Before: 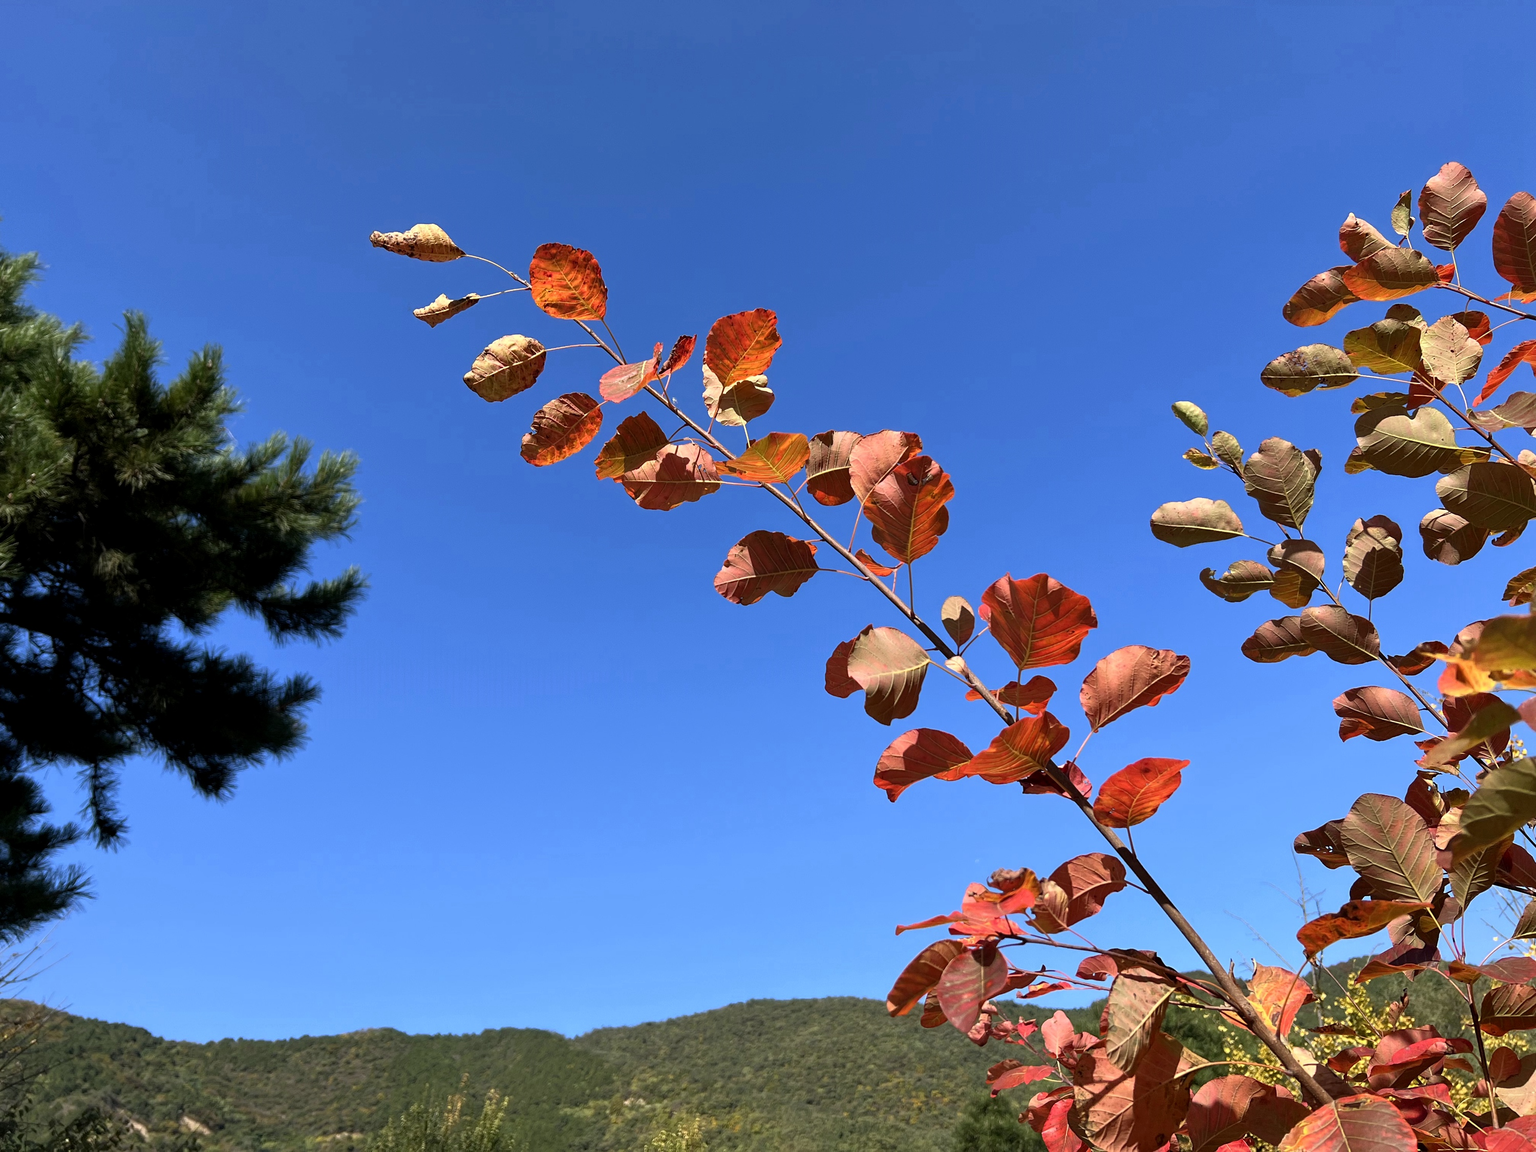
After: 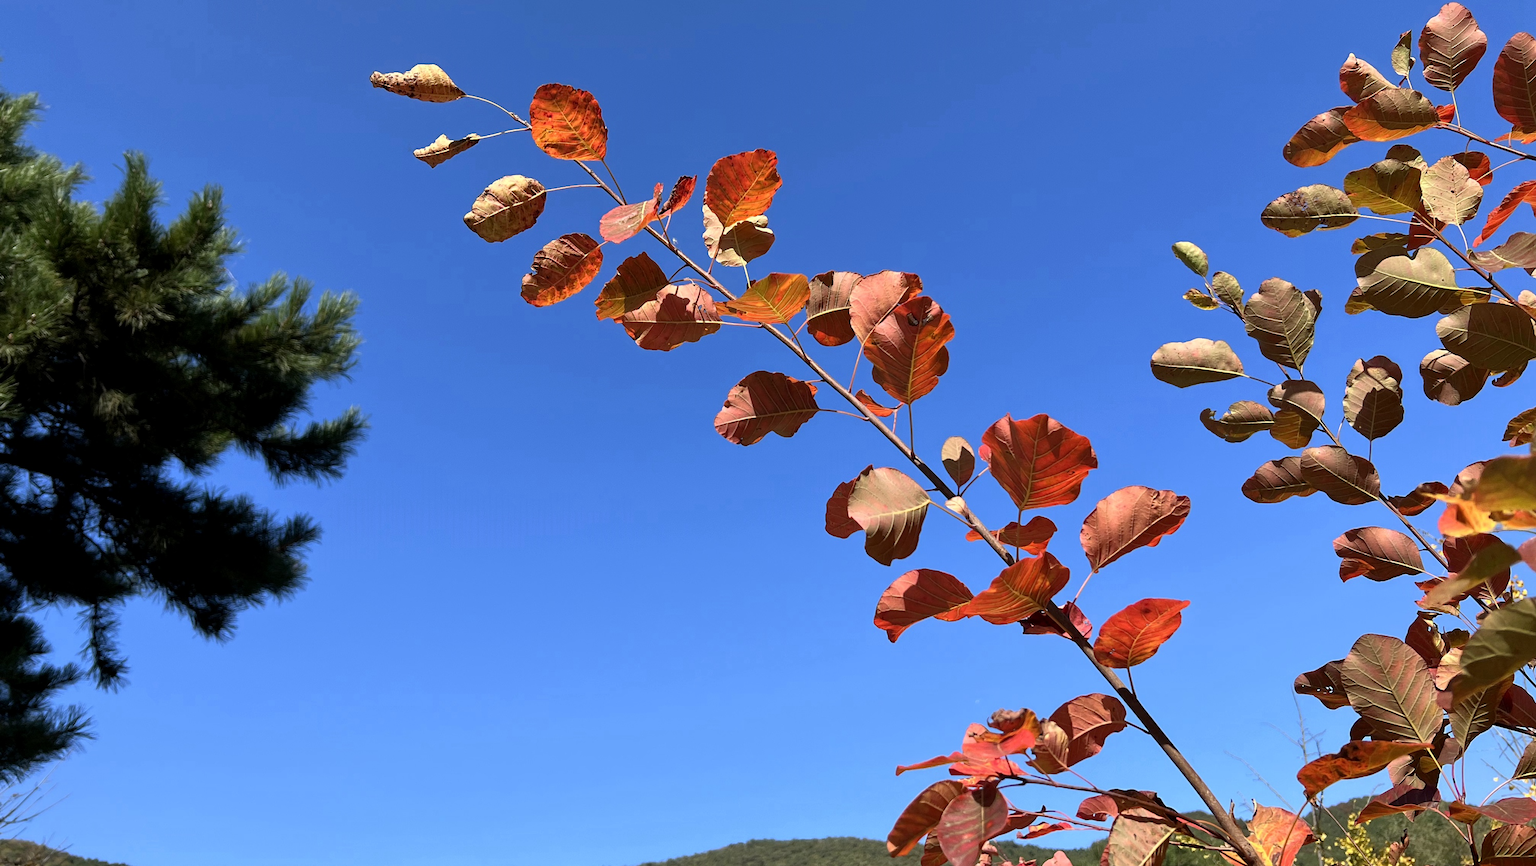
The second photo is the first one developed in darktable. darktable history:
crop: top 13.867%, bottom 10.926%
